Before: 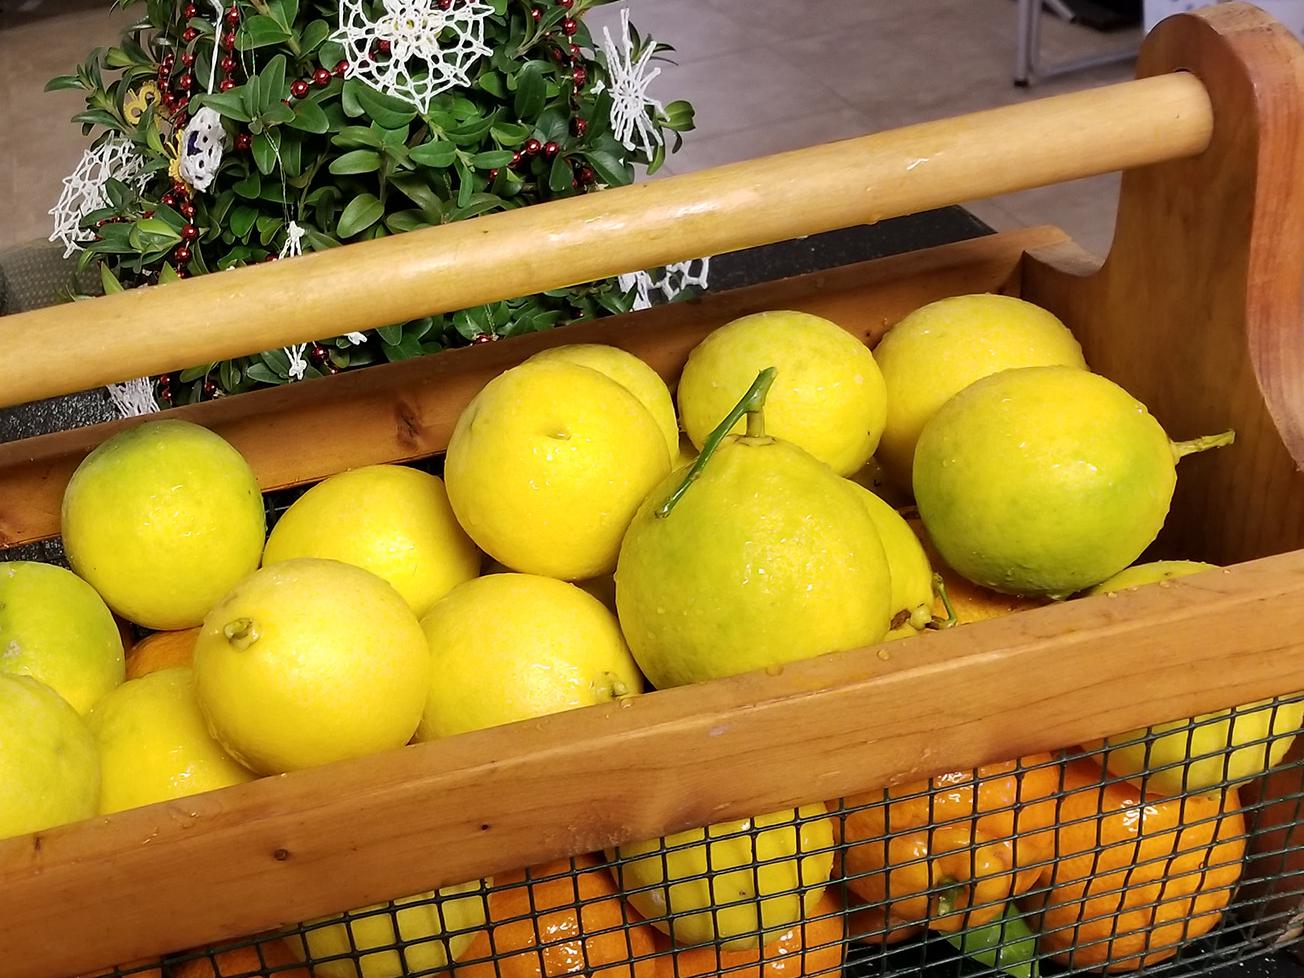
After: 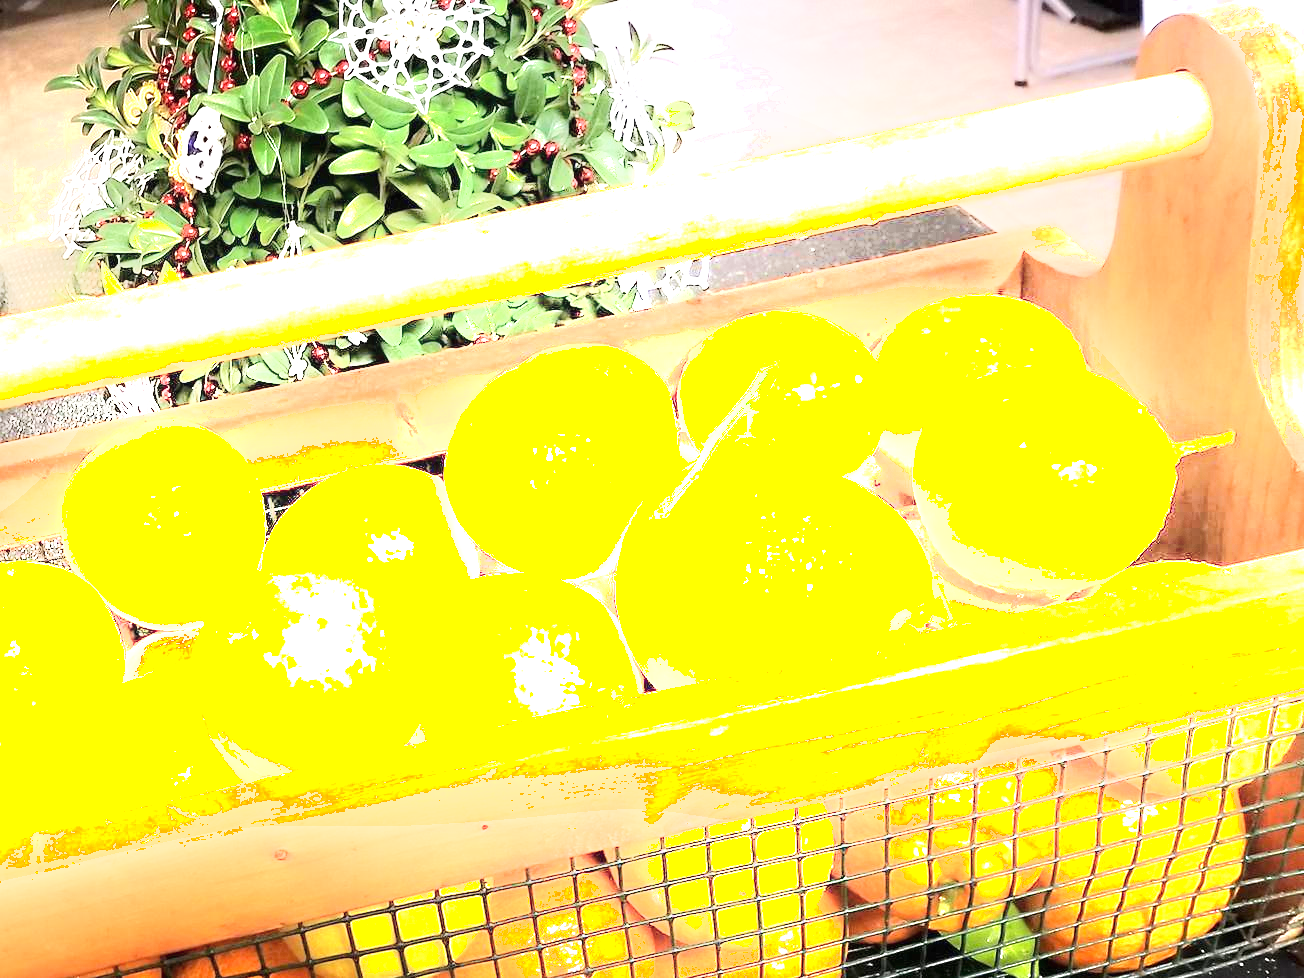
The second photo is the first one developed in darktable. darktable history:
shadows and highlights: shadows -40.15, highlights 62.88, soften with gaussian
levels: levels [0, 0.394, 0.787]
exposure: black level correction 0, exposure 1.4 EV, compensate highlight preservation false
